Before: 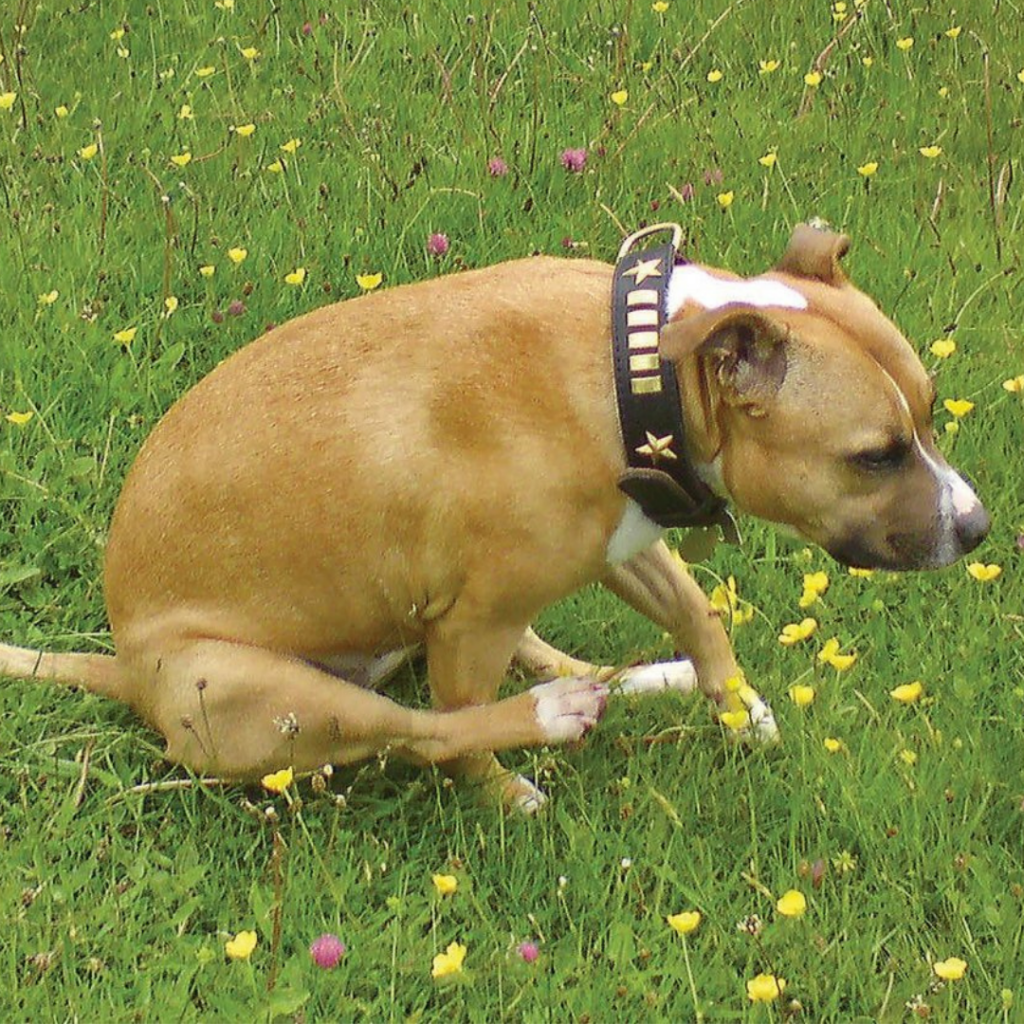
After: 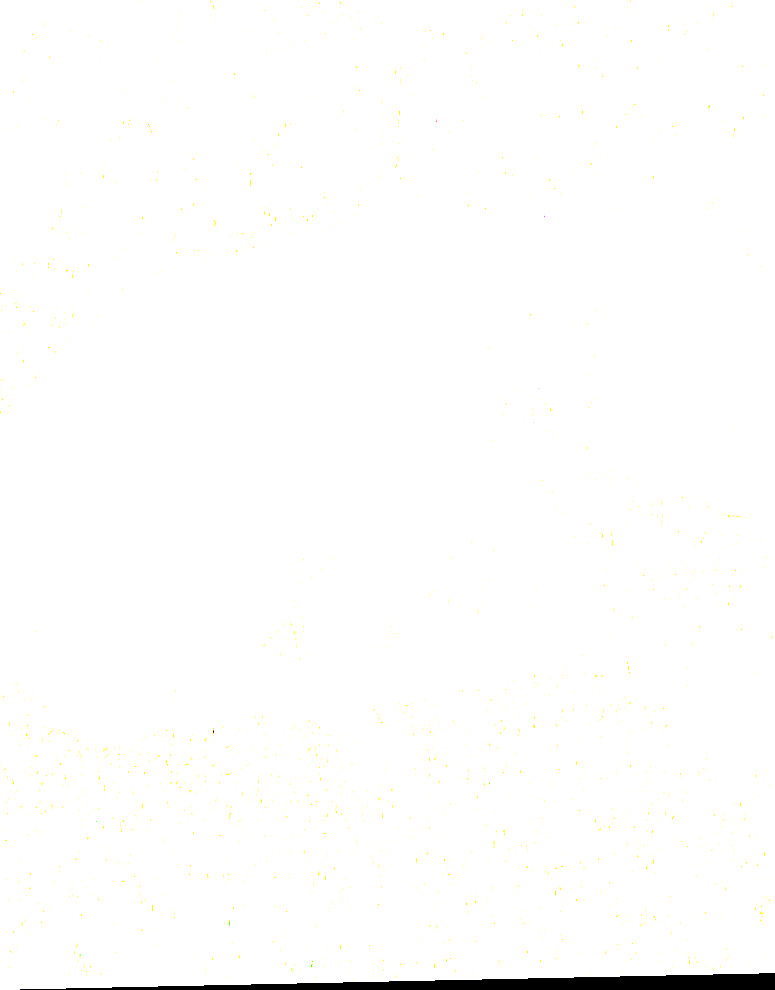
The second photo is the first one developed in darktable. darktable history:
crop and rotate: left 13.15%, top 5.251%, right 12.609%
rotate and perspective: rotation -1.24°, automatic cropping off
exposure: exposure 8 EV, compensate highlight preservation false
